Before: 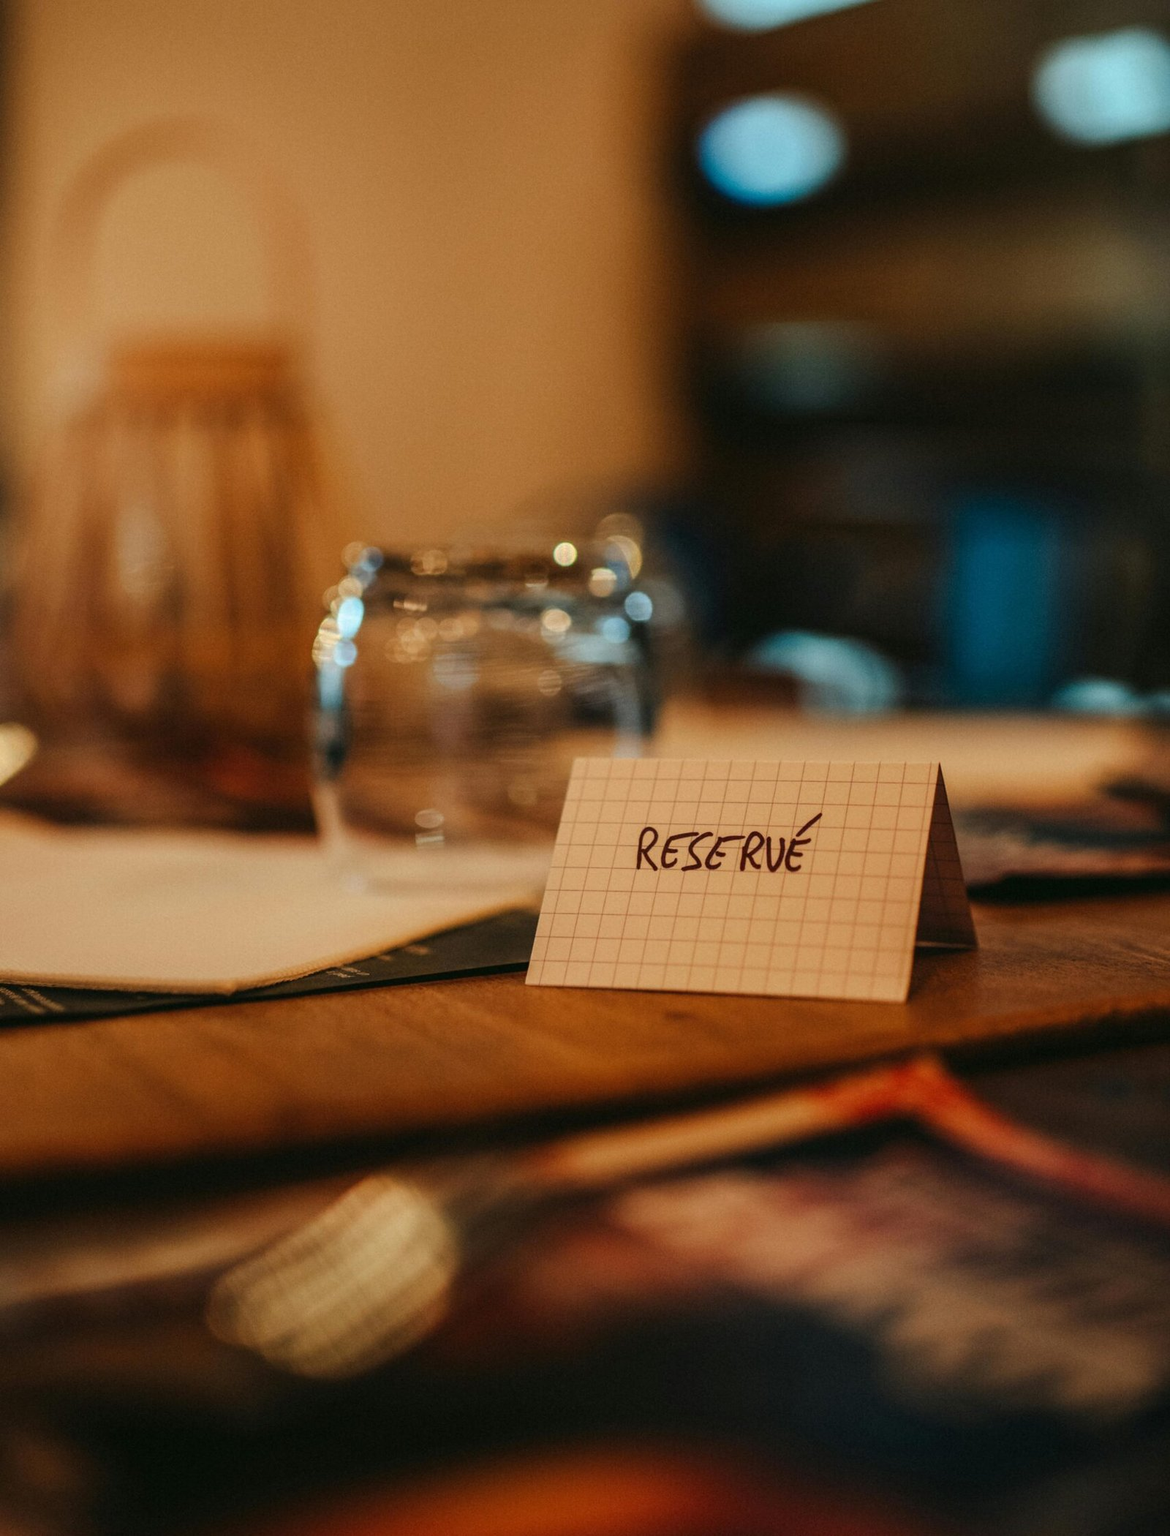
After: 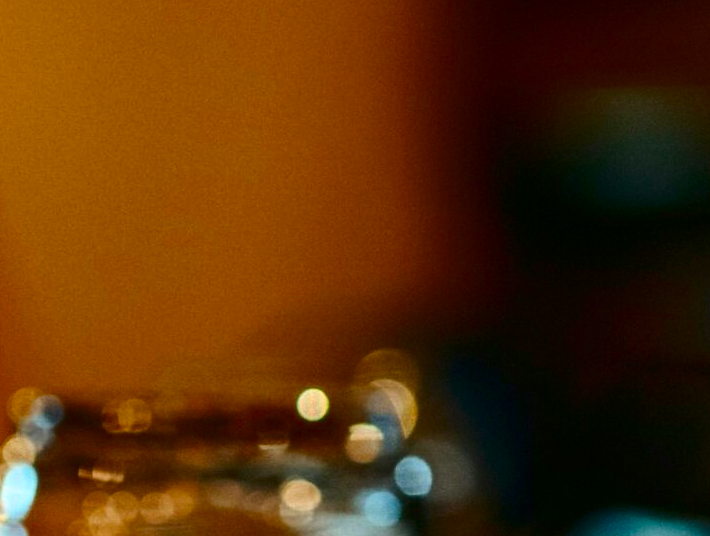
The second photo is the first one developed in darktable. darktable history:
contrast brightness saturation: contrast 0.206, brightness -0.115, saturation 0.208
crop: left 28.755%, top 16.813%, right 26.862%, bottom 57.634%
exposure: compensate exposure bias true, compensate highlight preservation false
color balance rgb: perceptual saturation grading › global saturation 14.847%, saturation formula JzAzBz (2021)
